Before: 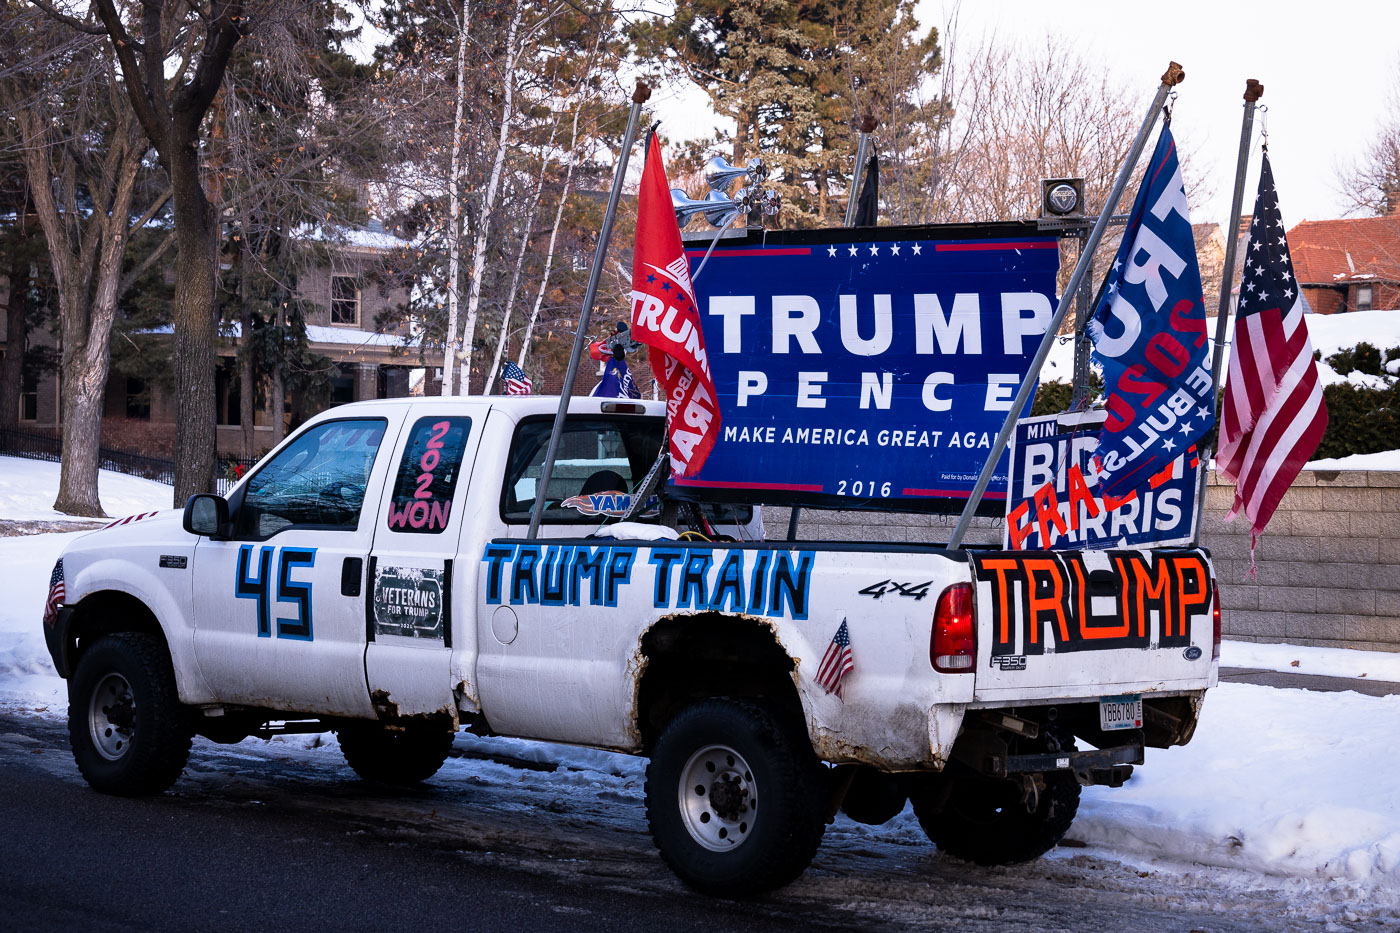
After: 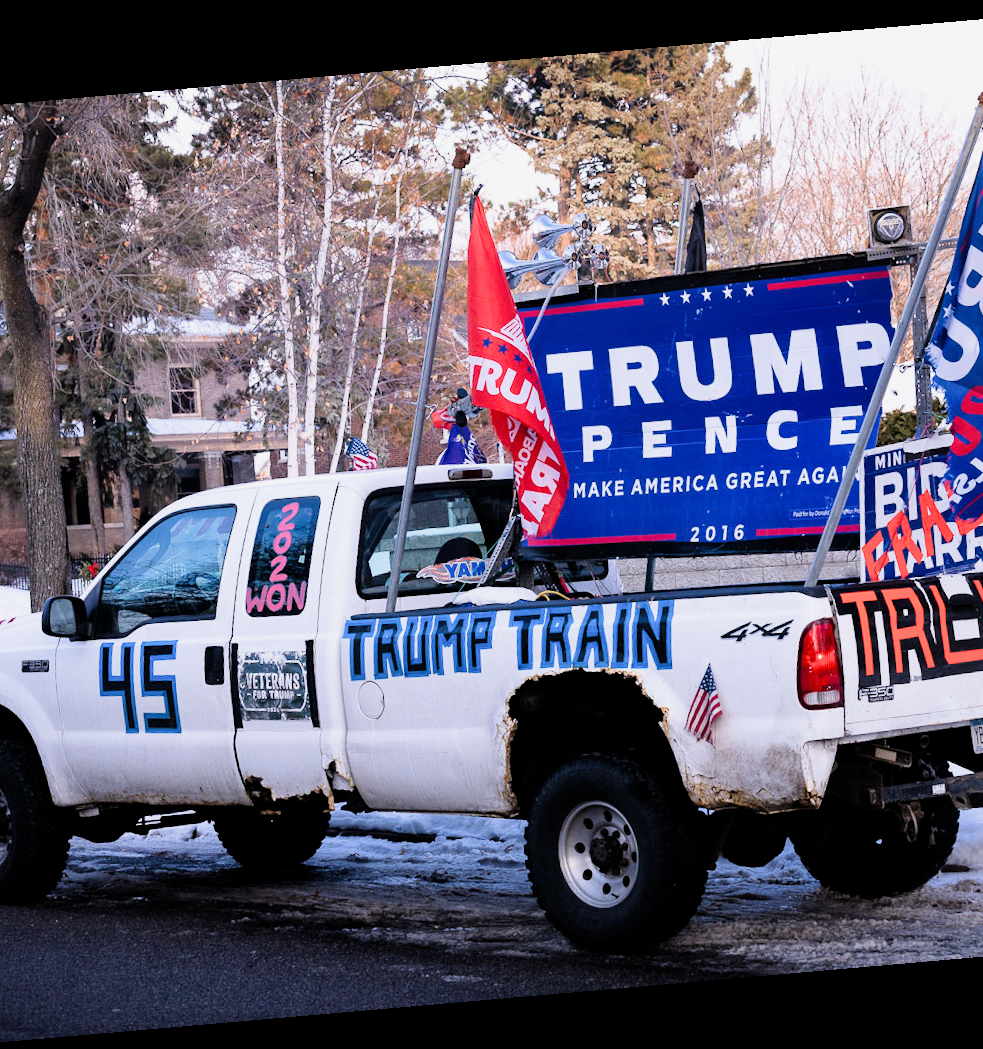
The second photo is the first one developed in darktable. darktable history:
rotate and perspective: rotation -4.98°, automatic cropping off
crop and rotate: left 12.673%, right 20.66%
filmic rgb: black relative exposure -7.65 EV, white relative exposure 4.56 EV, hardness 3.61
exposure: exposure 1.25 EV, compensate exposure bias true, compensate highlight preservation false
